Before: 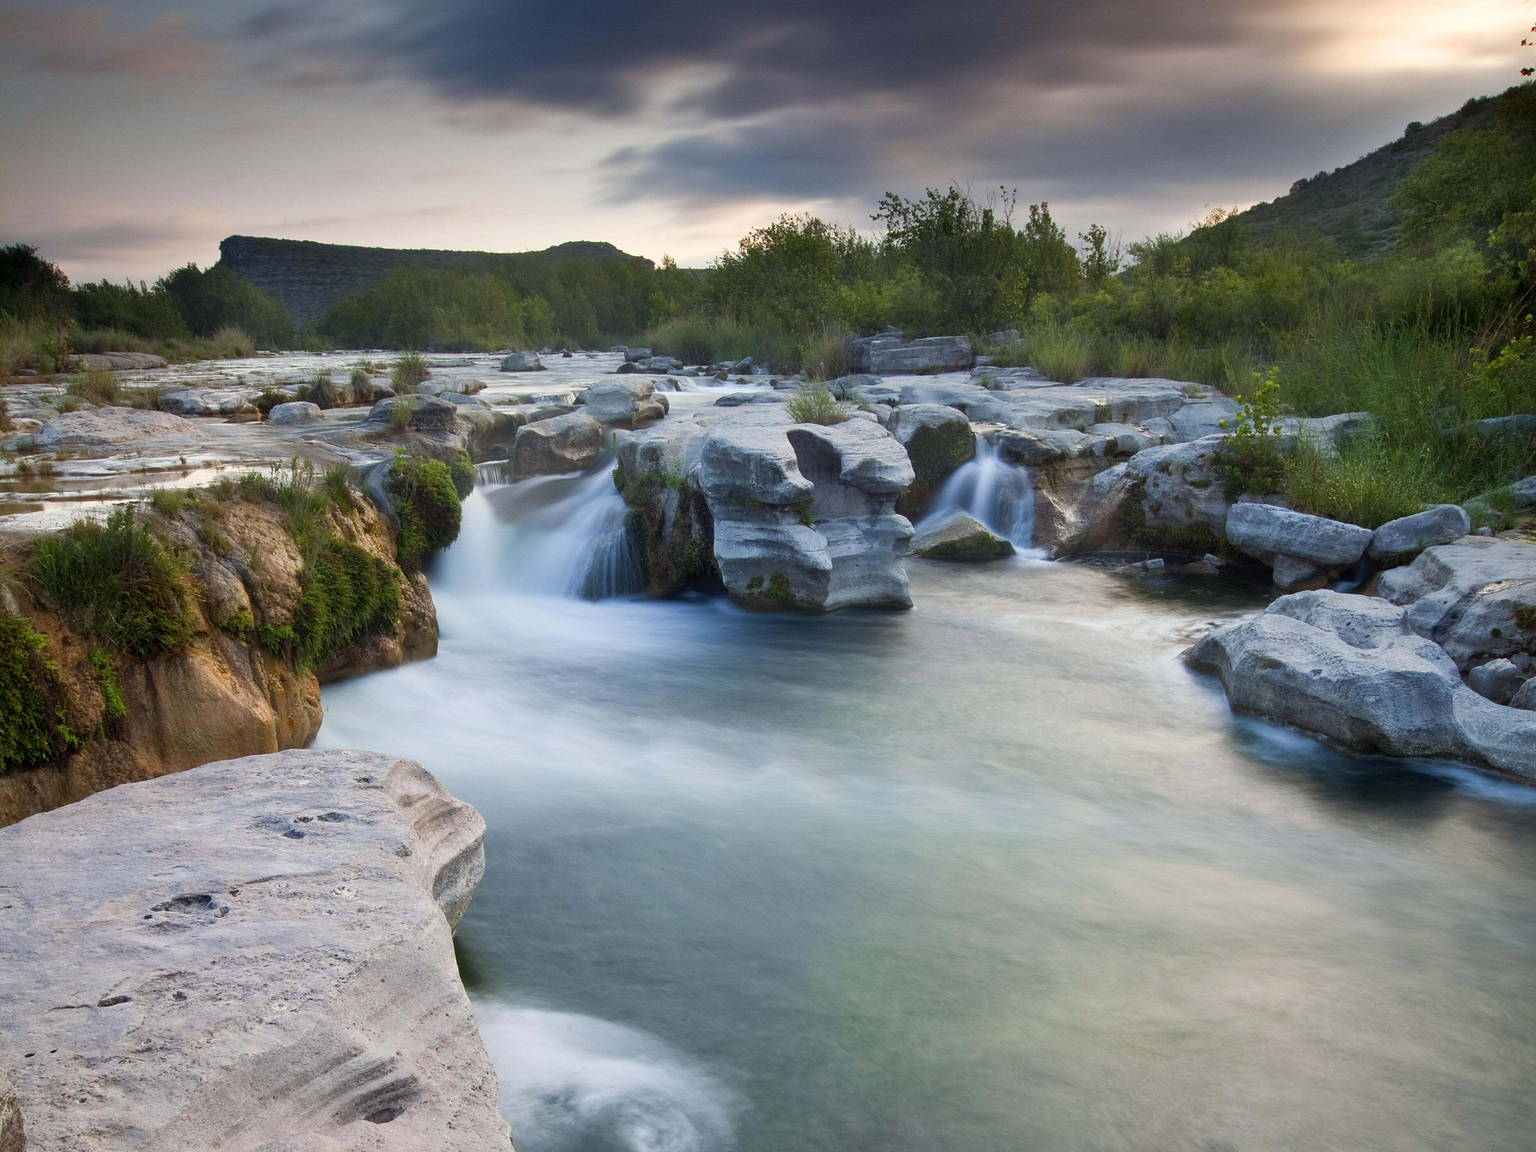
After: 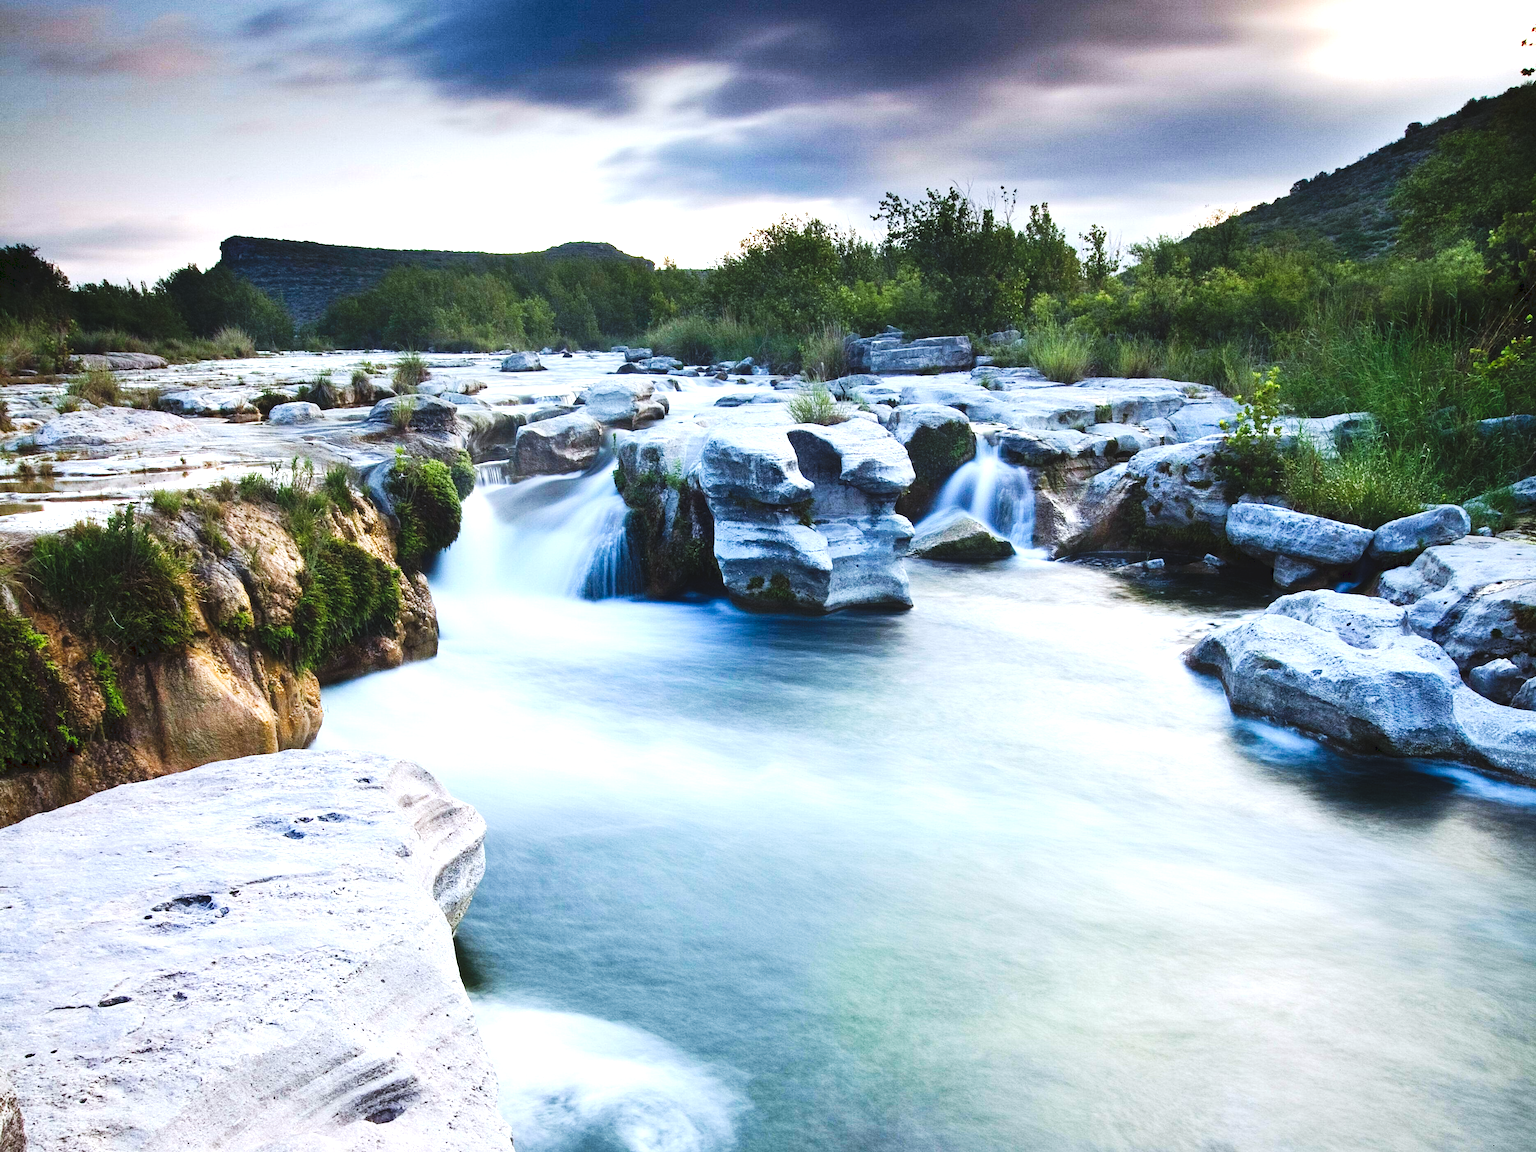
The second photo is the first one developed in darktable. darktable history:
haze removal: compatibility mode true
tone equalizer: -8 EV -0.723 EV, -7 EV -0.715 EV, -6 EV -0.606 EV, -5 EV -0.38 EV, -3 EV 0.398 EV, -2 EV 0.6 EV, -1 EV 0.688 EV, +0 EV 0.757 EV, edges refinement/feathering 500, mask exposure compensation -1.57 EV, preserve details no
color calibration: x 0.37, y 0.382, temperature 4306.25 K
exposure: black level correction 0.001, exposure 0.499 EV, compensate highlight preservation false
tone curve: curves: ch0 [(0, 0) (0.003, 0.072) (0.011, 0.077) (0.025, 0.082) (0.044, 0.094) (0.069, 0.106) (0.1, 0.125) (0.136, 0.145) (0.177, 0.173) (0.224, 0.216) (0.277, 0.281) (0.335, 0.356) (0.399, 0.436) (0.468, 0.53) (0.543, 0.629) (0.623, 0.724) (0.709, 0.808) (0.801, 0.88) (0.898, 0.941) (1, 1)], preserve colors none
